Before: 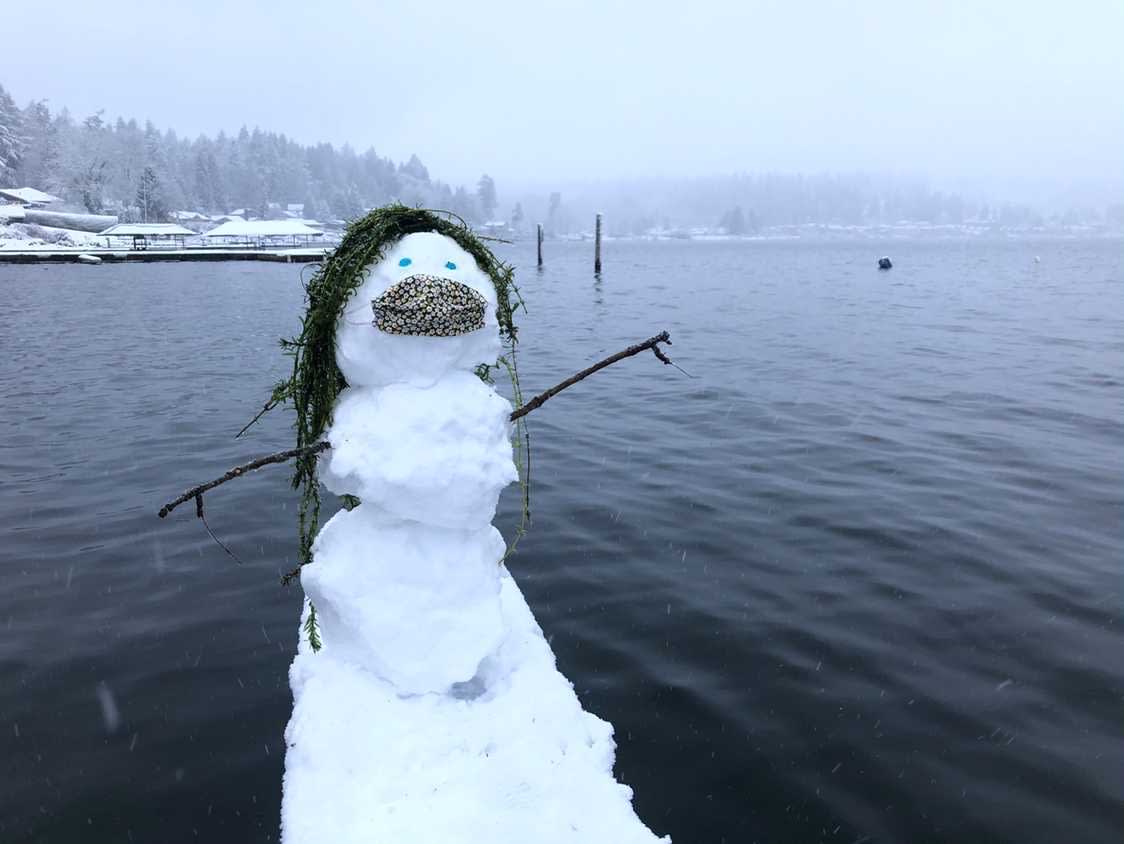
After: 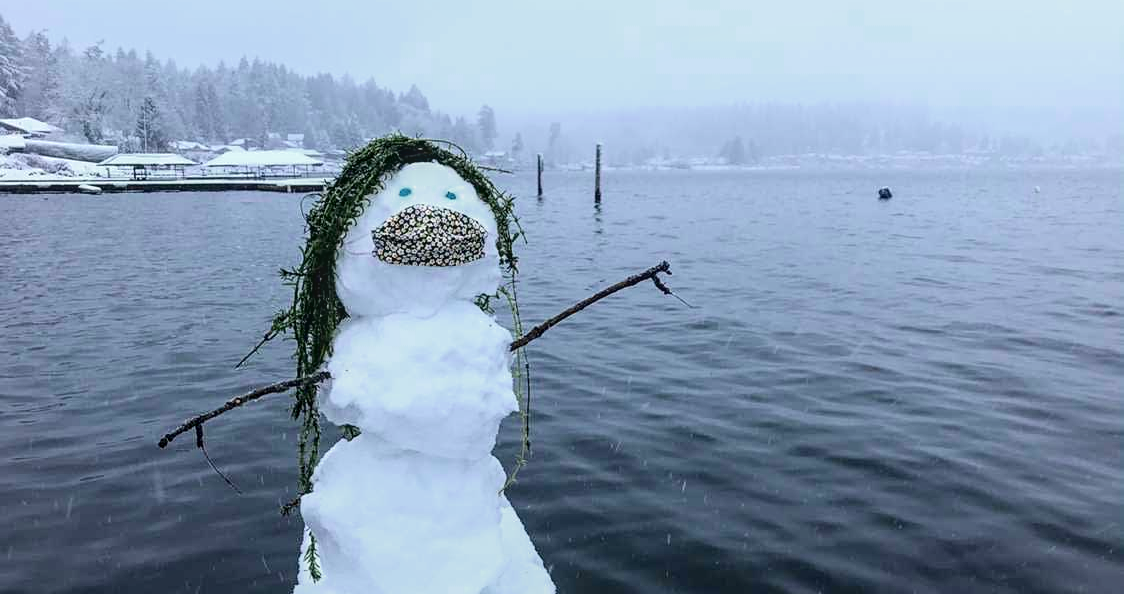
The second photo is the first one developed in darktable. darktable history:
crop and rotate: top 8.334%, bottom 21.18%
tone curve: curves: ch0 [(0, 0.024) (0.049, 0.038) (0.176, 0.162) (0.311, 0.337) (0.416, 0.471) (0.565, 0.658) (0.817, 0.911) (1, 1)]; ch1 [(0, 0) (0.351, 0.347) (0.446, 0.42) (0.481, 0.463) (0.504, 0.504) (0.522, 0.521) (0.546, 0.563) (0.622, 0.664) (0.728, 0.786) (1, 1)]; ch2 [(0, 0) (0.327, 0.324) (0.427, 0.413) (0.458, 0.444) (0.502, 0.504) (0.526, 0.539) (0.547, 0.581) (0.601, 0.61) (0.76, 0.765) (1, 1)], color space Lab, independent channels, preserve colors none
contrast brightness saturation: saturation -0.023
sharpen: amount 0.214
color zones: curves: ch0 [(0, 0.5) (0.125, 0.4) (0.25, 0.5) (0.375, 0.4) (0.5, 0.4) (0.625, 0.35) (0.75, 0.35) (0.875, 0.5)]; ch1 [(0, 0.35) (0.125, 0.45) (0.25, 0.35) (0.375, 0.35) (0.5, 0.35) (0.625, 0.35) (0.75, 0.45) (0.875, 0.35)]; ch2 [(0, 0.6) (0.125, 0.5) (0.25, 0.5) (0.375, 0.6) (0.5, 0.6) (0.625, 0.5) (0.75, 0.5) (0.875, 0.5)]
local contrast: detail 130%
